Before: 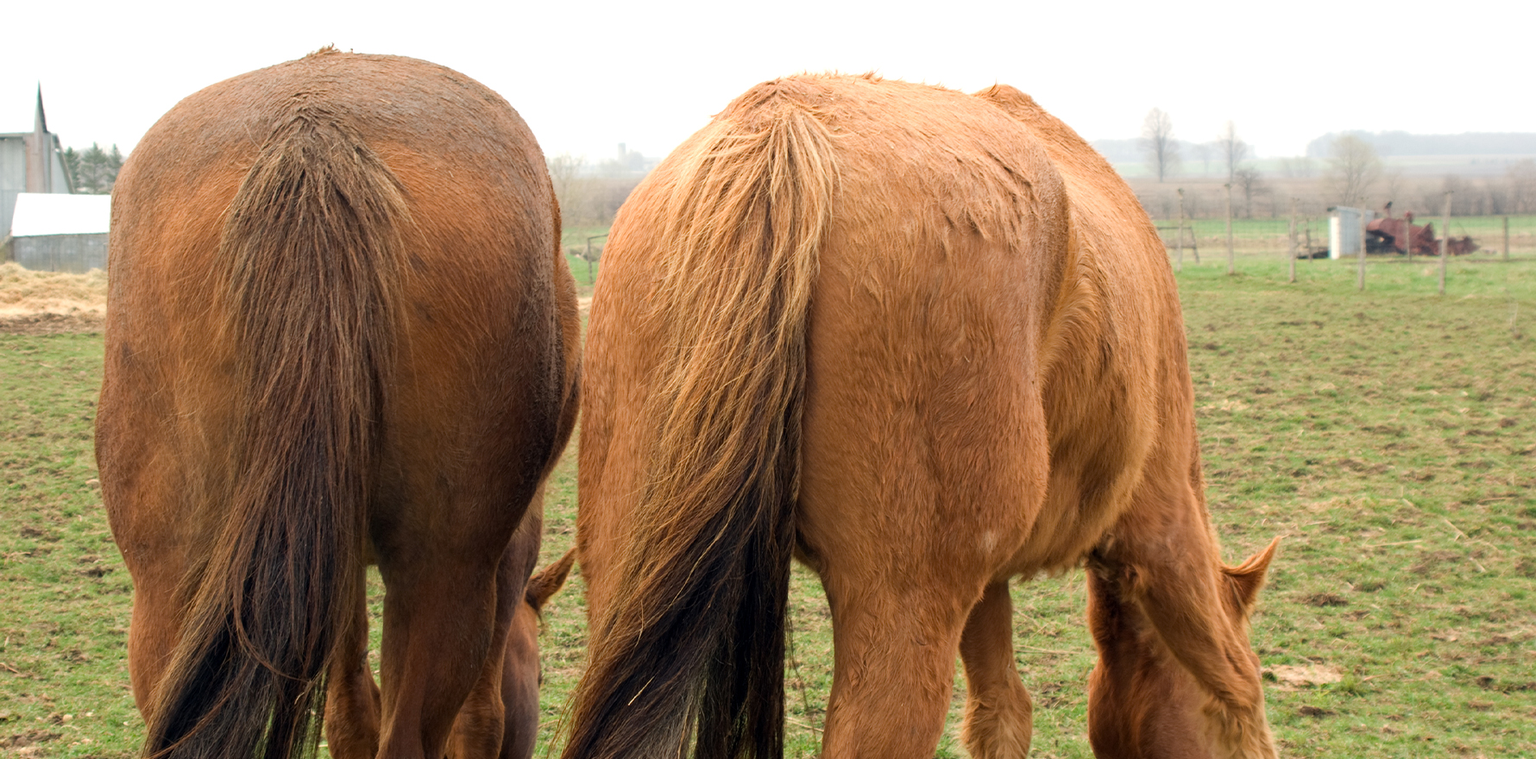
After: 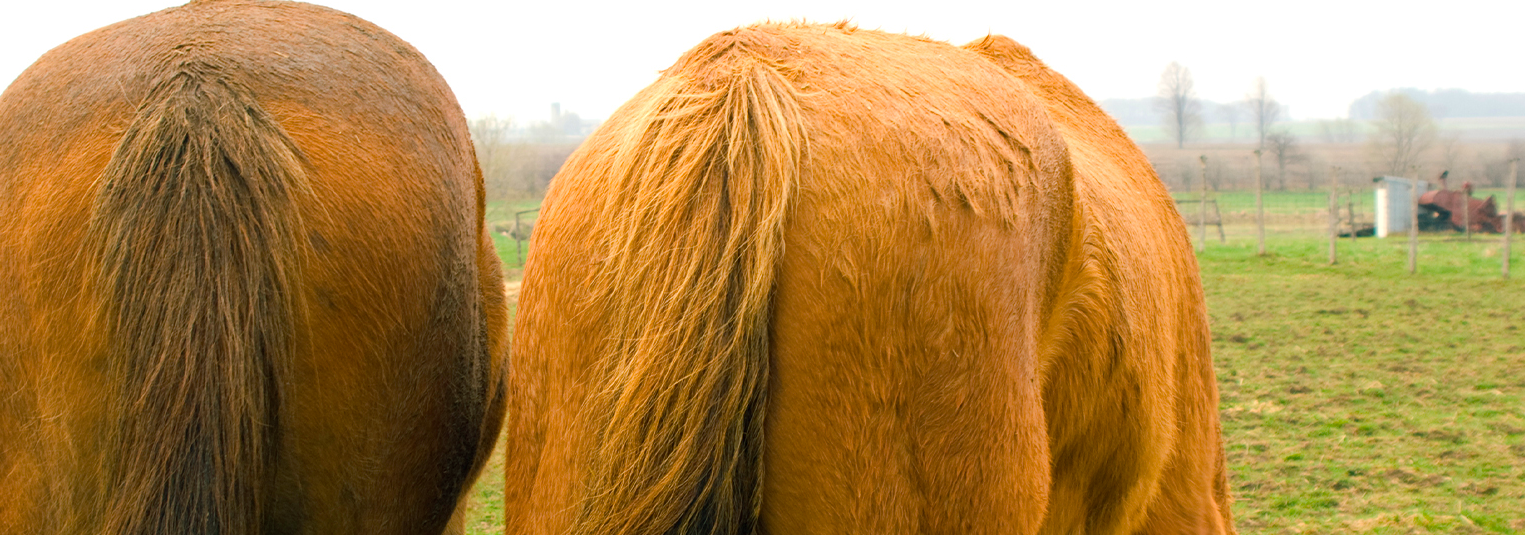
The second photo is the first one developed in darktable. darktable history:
color balance rgb: shadows lift › chroma 11.483%, shadows lift › hue 131.72°, linear chroma grading › global chroma 40.345%, perceptual saturation grading › global saturation 0.97%
crop and rotate: left 9.271%, top 7.313%, right 5.009%, bottom 31.801%
